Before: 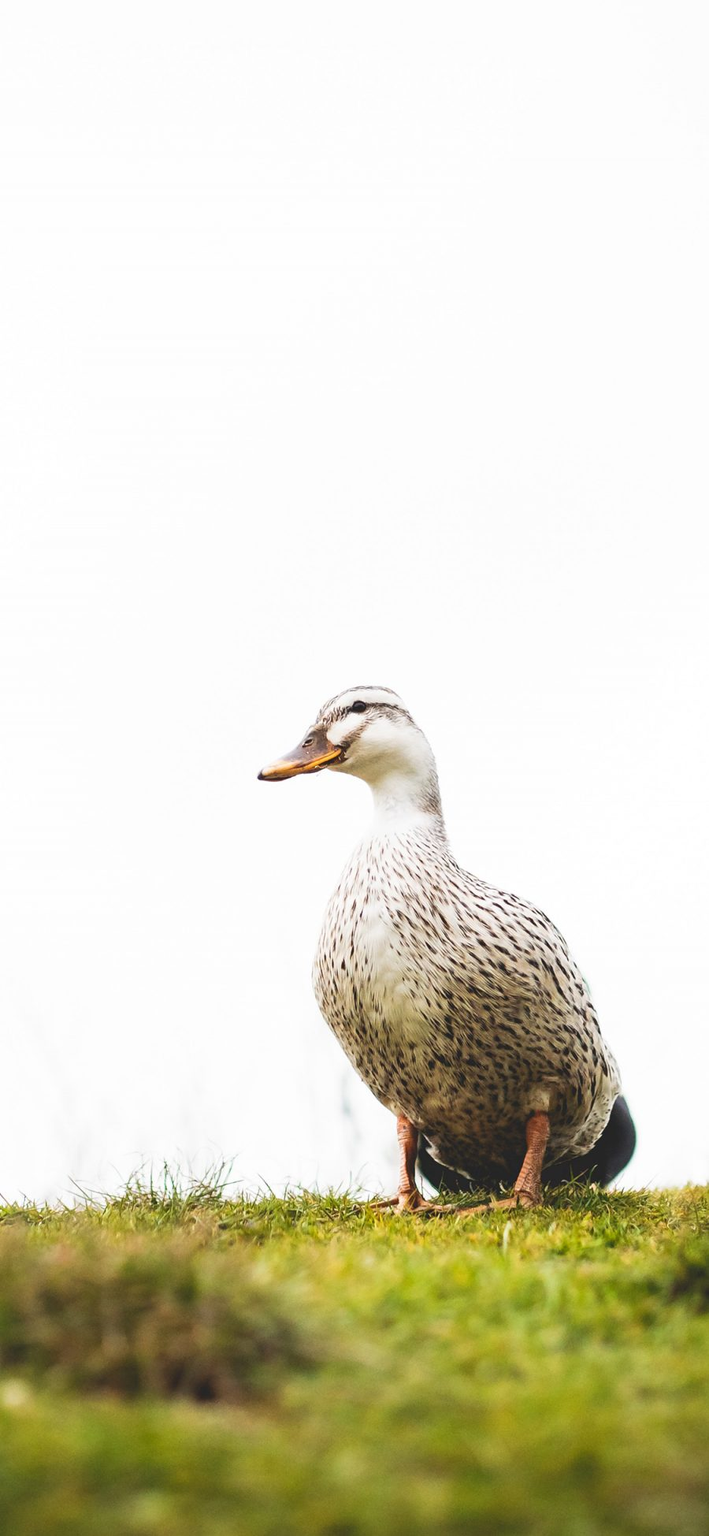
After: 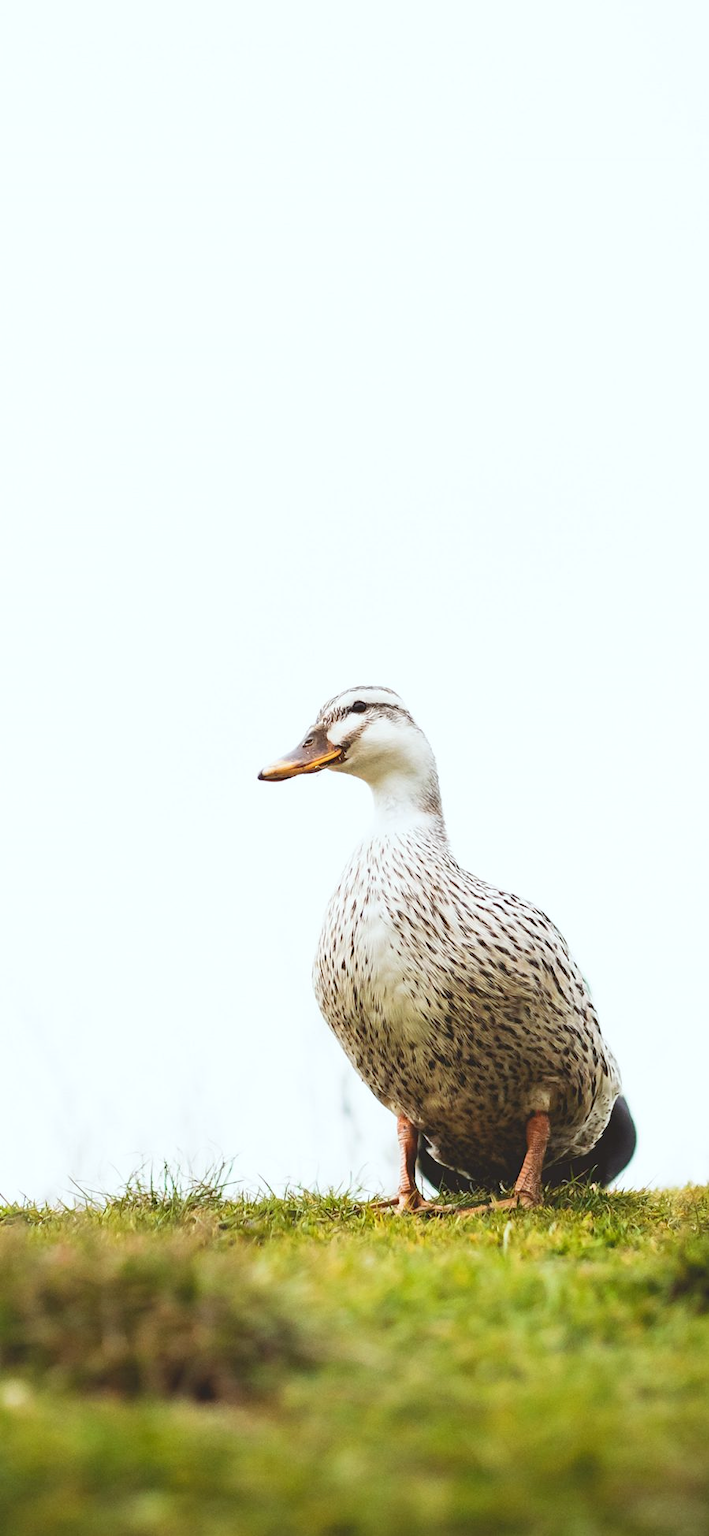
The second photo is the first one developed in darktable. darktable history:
color correction: highlights a* -2.95, highlights b* -2.6, shadows a* 2.13, shadows b* 2.8
